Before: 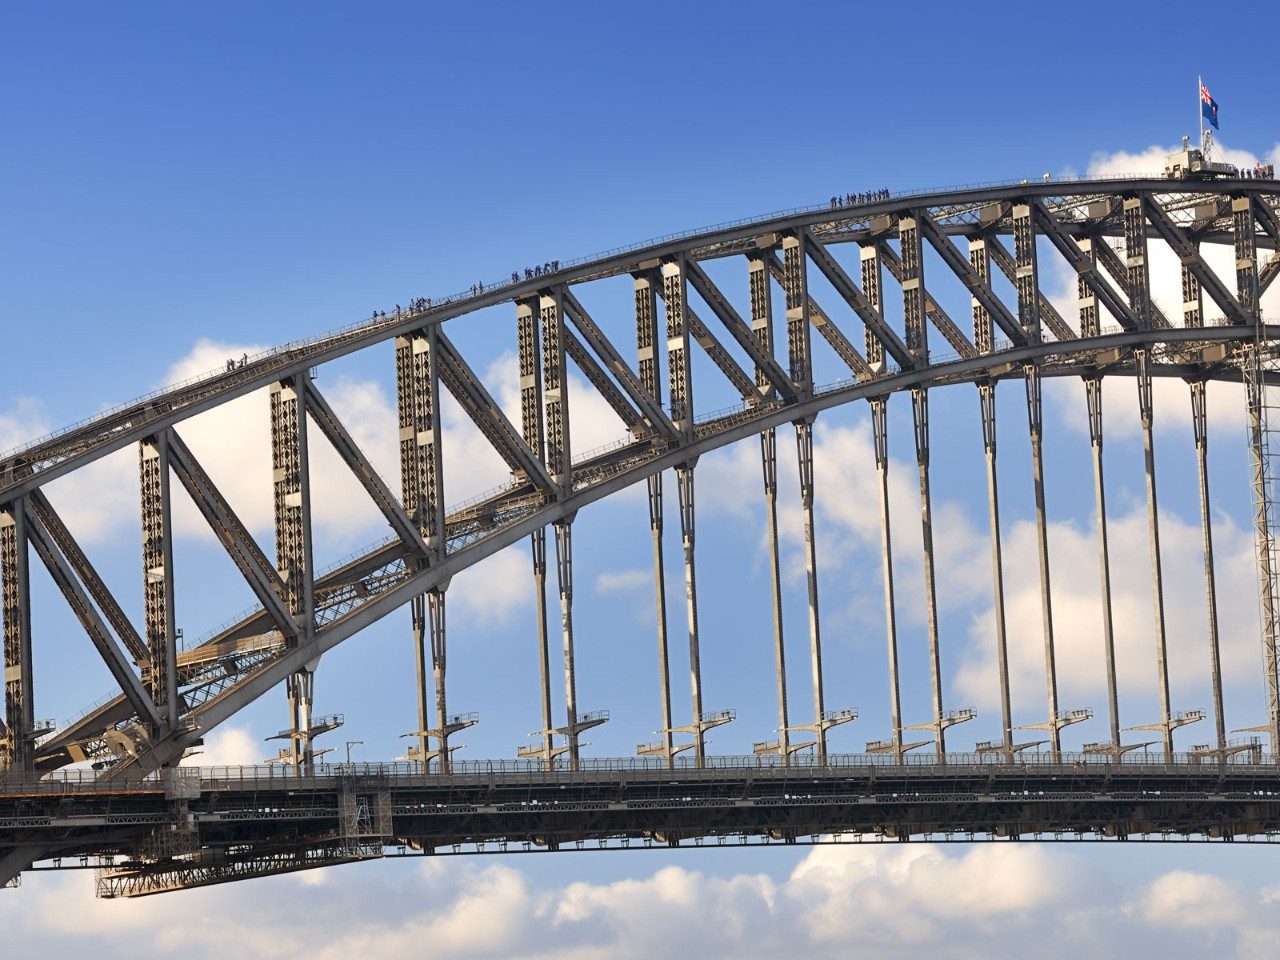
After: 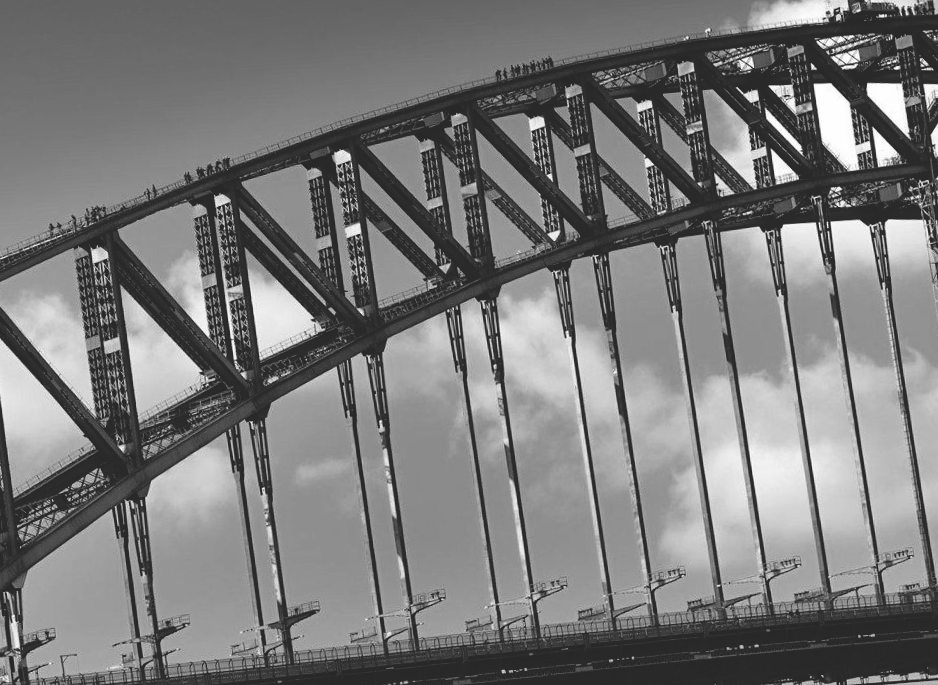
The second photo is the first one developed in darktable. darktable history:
rotate and perspective: rotation -5°, crop left 0.05, crop right 0.952, crop top 0.11, crop bottom 0.89
monochrome: on, module defaults
exposure: compensate highlight preservation false
white balance: red 0.98, blue 1.034
crop: left 23.095%, top 5.827%, bottom 11.854%
base curve: curves: ch0 [(0, 0.02) (0.083, 0.036) (1, 1)], preserve colors none
color calibration: illuminant as shot in camera, x 0.358, y 0.373, temperature 4628.91 K
